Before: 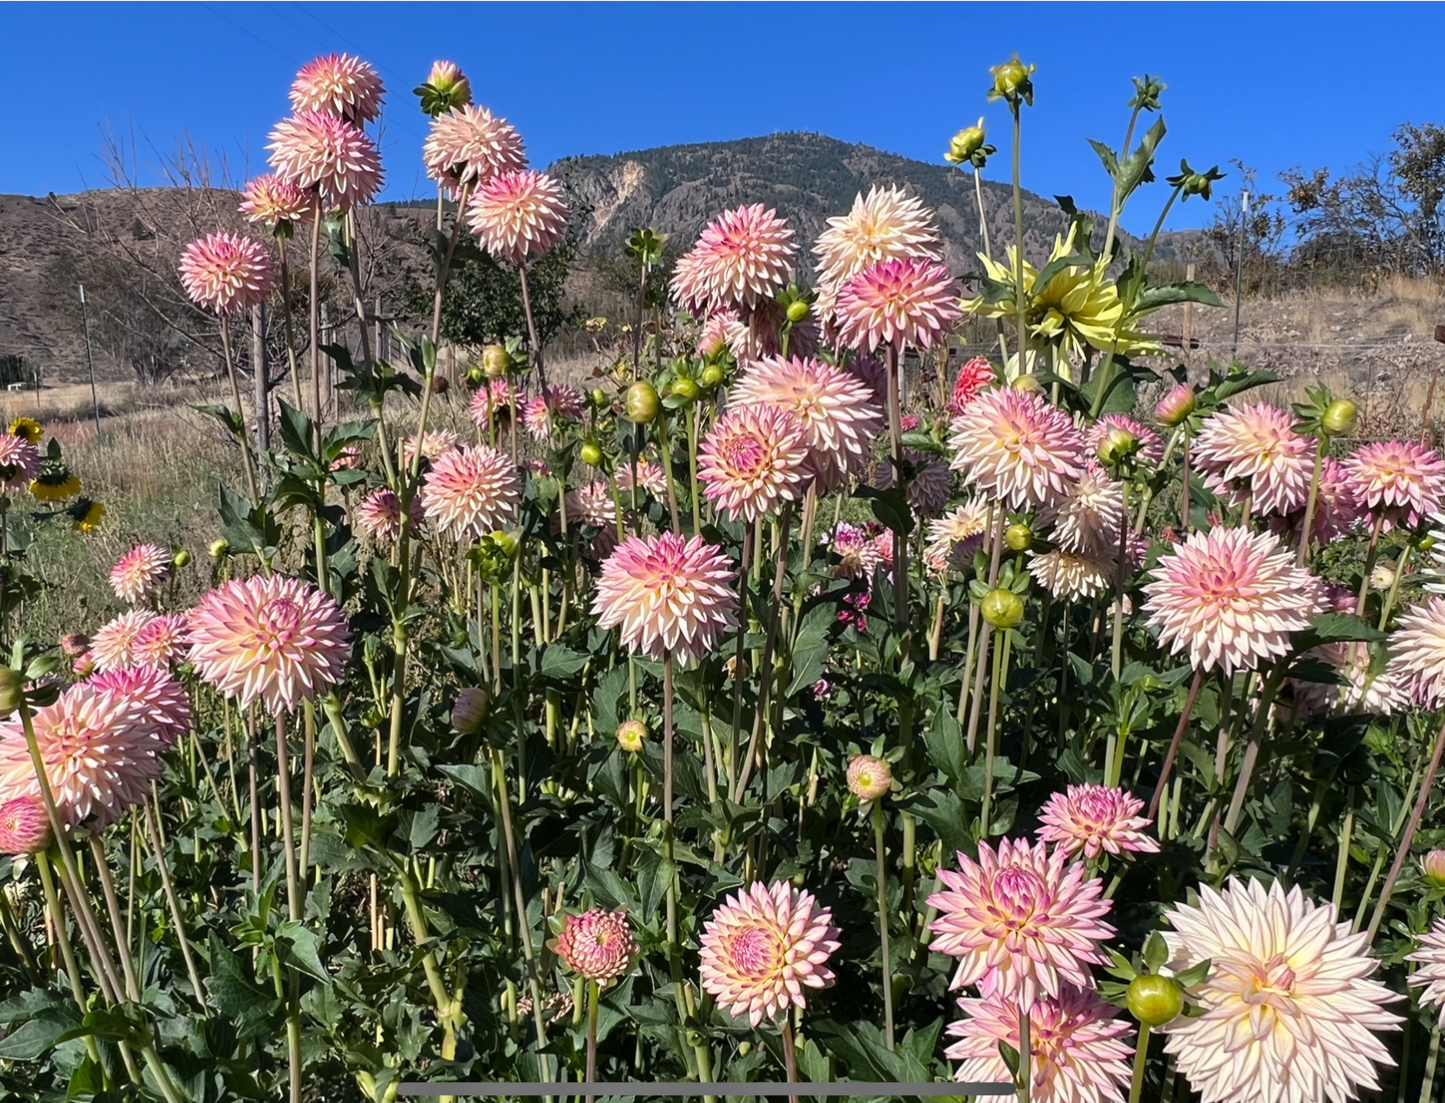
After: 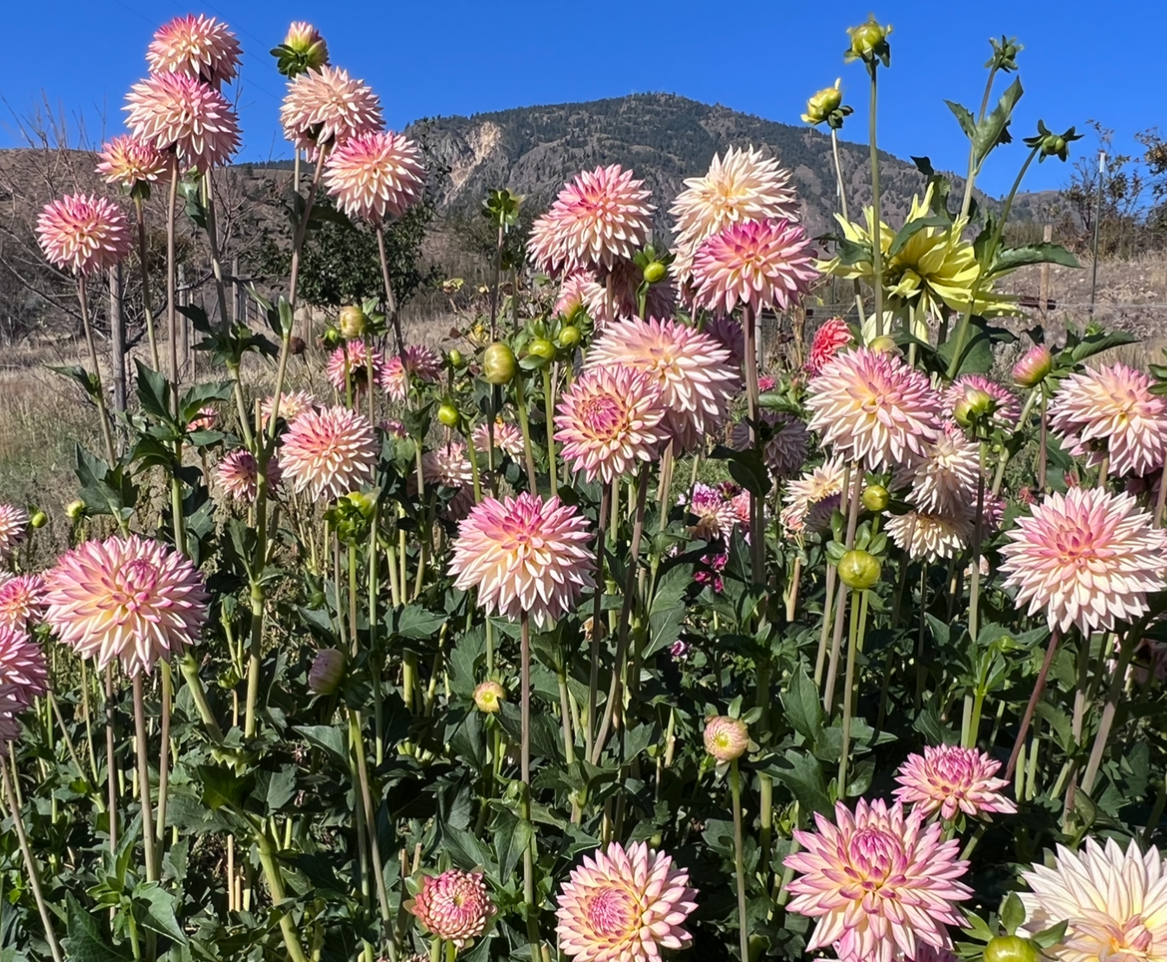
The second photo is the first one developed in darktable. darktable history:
crop: left 9.949%, top 3.564%, right 9.276%, bottom 9.176%
